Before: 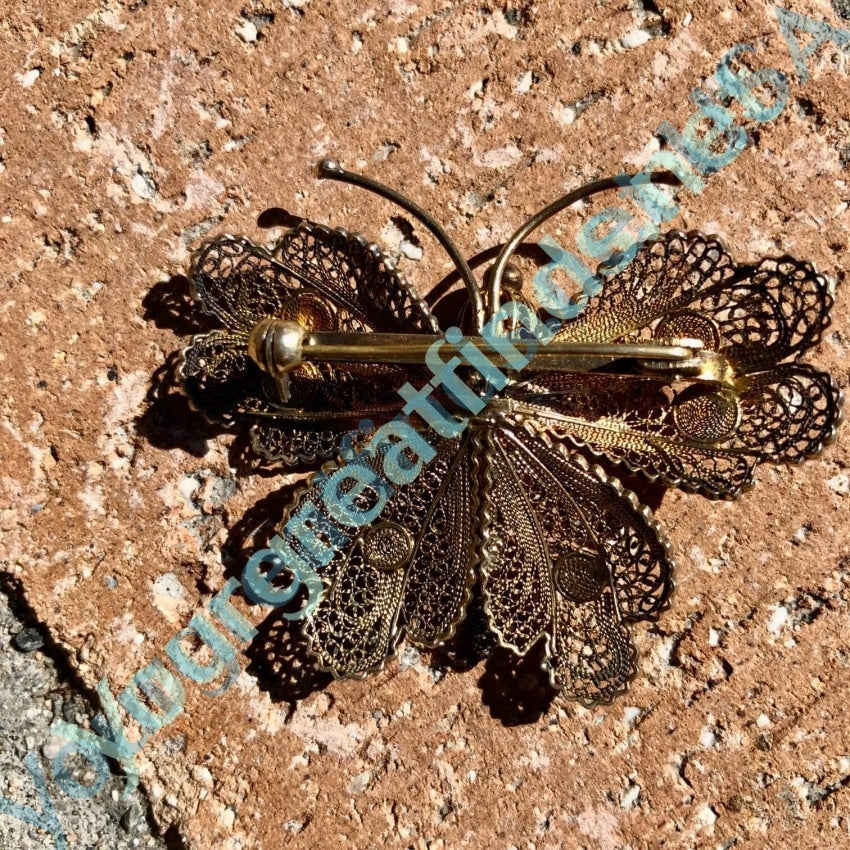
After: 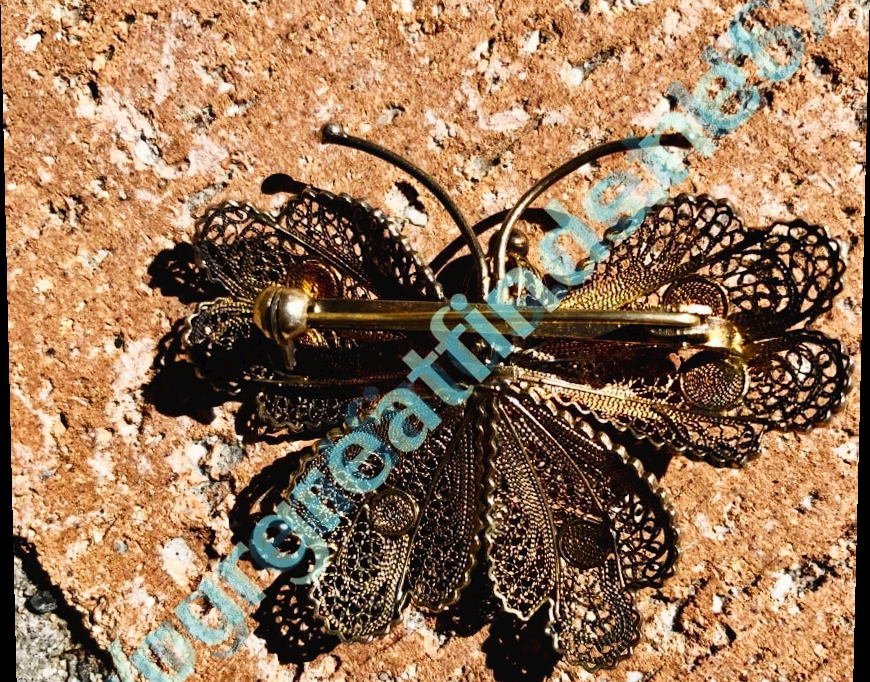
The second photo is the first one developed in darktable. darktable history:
tone curve: curves: ch0 [(0, 0) (0.003, 0.025) (0.011, 0.025) (0.025, 0.025) (0.044, 0.026) (0.069, 0.033) (0.1, 0.053) (0.136, 0.078) (0.177, 0.108) (0.224, 0.153) (0.277, 0.213) (0.335, 0.286) (0.399, 0.372) (0.468, 0.467) (0.543, 0.565) (0.623, 0.675) (0.709, 0.775) (0.801, 0.863) (0.898, 0.936) (1, 1)], preserve colors none
rotate and perspective: lens shift (vertical) 0.048, lens shift (horizontal) -0.024, automatic cropping off
crop and rotate: top 5.667%, bottom 14.937%
